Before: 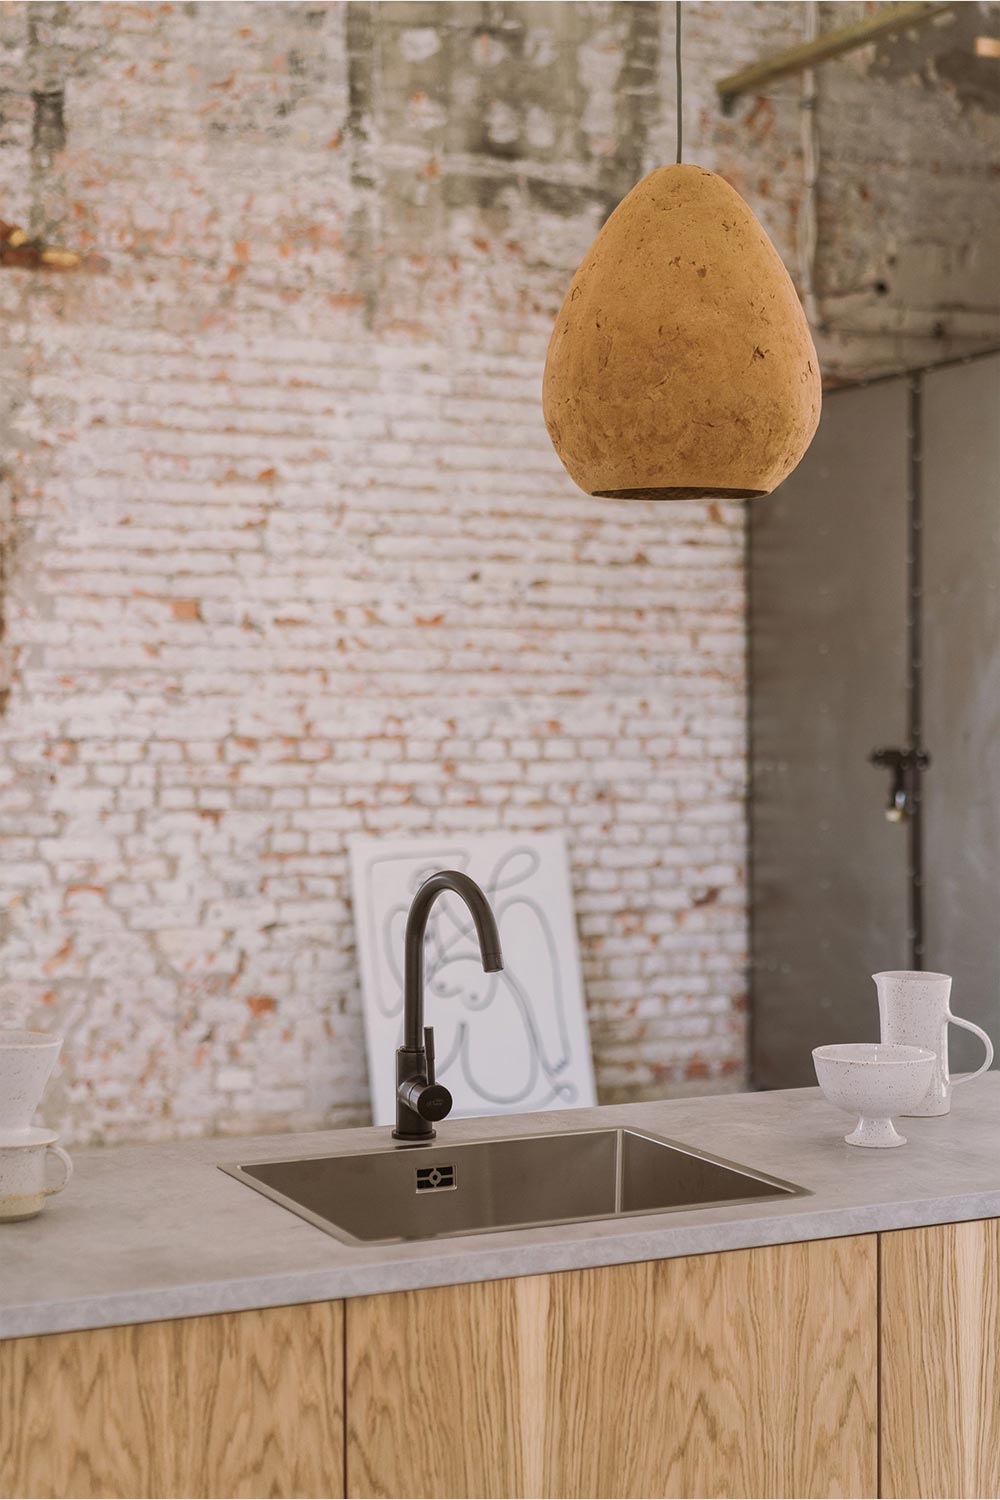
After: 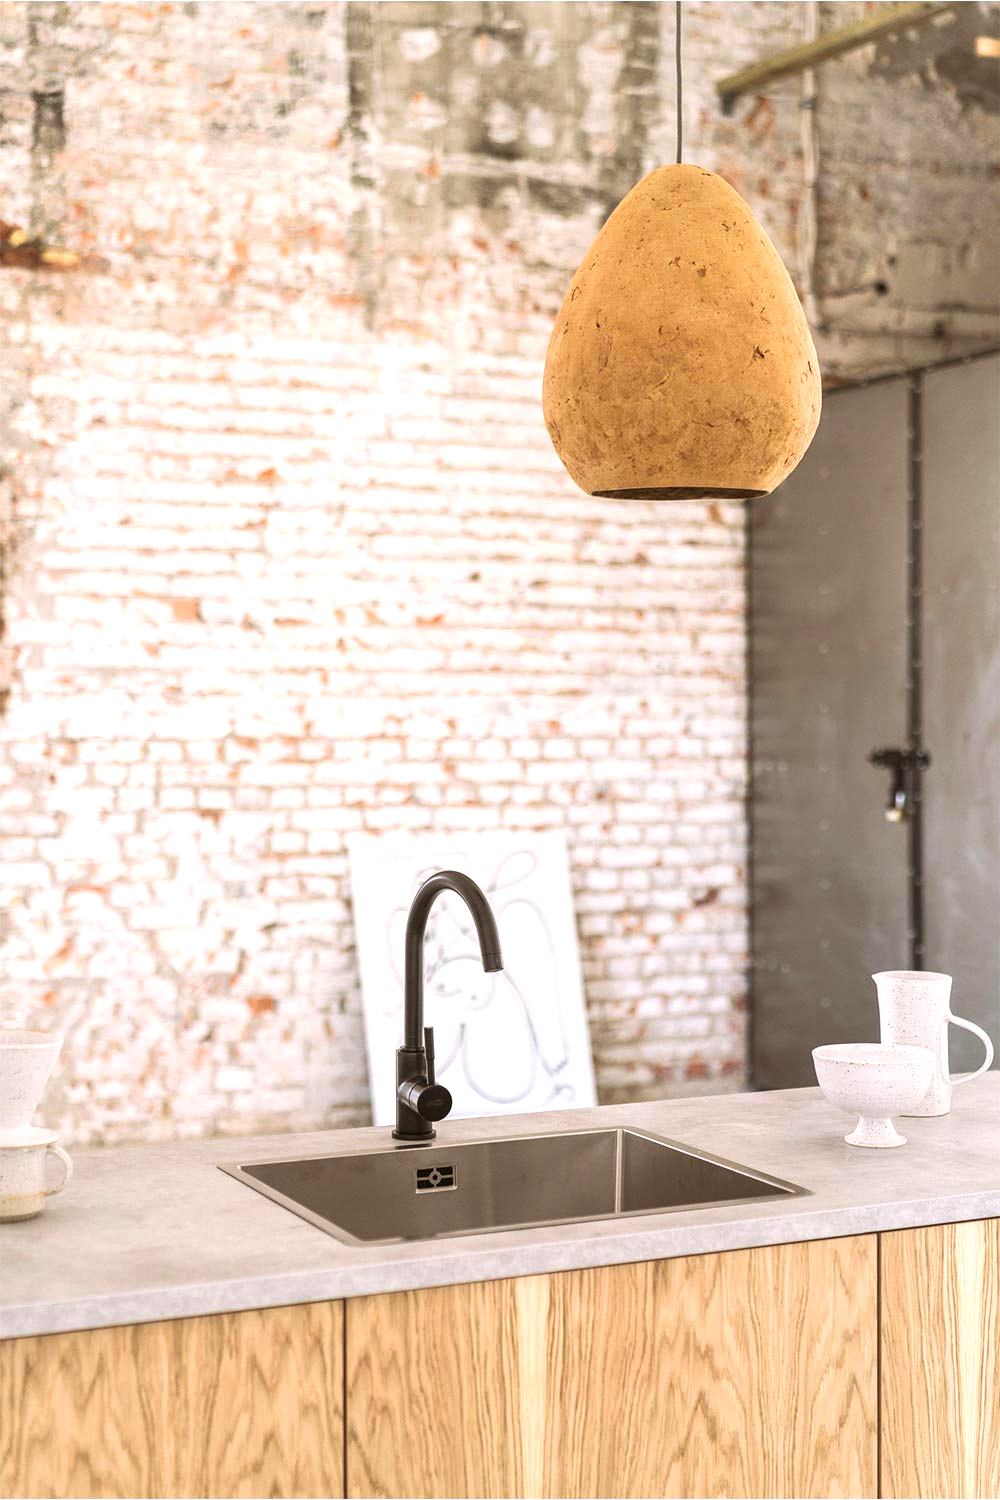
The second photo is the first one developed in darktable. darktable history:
exposure: exposure 0.648 EV, compensate highlight preservation false
tone equalizer: -8 EV -0.417 EV, -7 EV -0.389 EV, -6 EV -0.333 EV, -5 EV -0.222 EV, -3 EV 0.222 EV, -2 EV 0.333 EV, -1 EV 0.389 EV, +0 EV 0.417 EV, edges refinement/feathering 500, mask exposure compensation -1.57 EV, preserve details no
